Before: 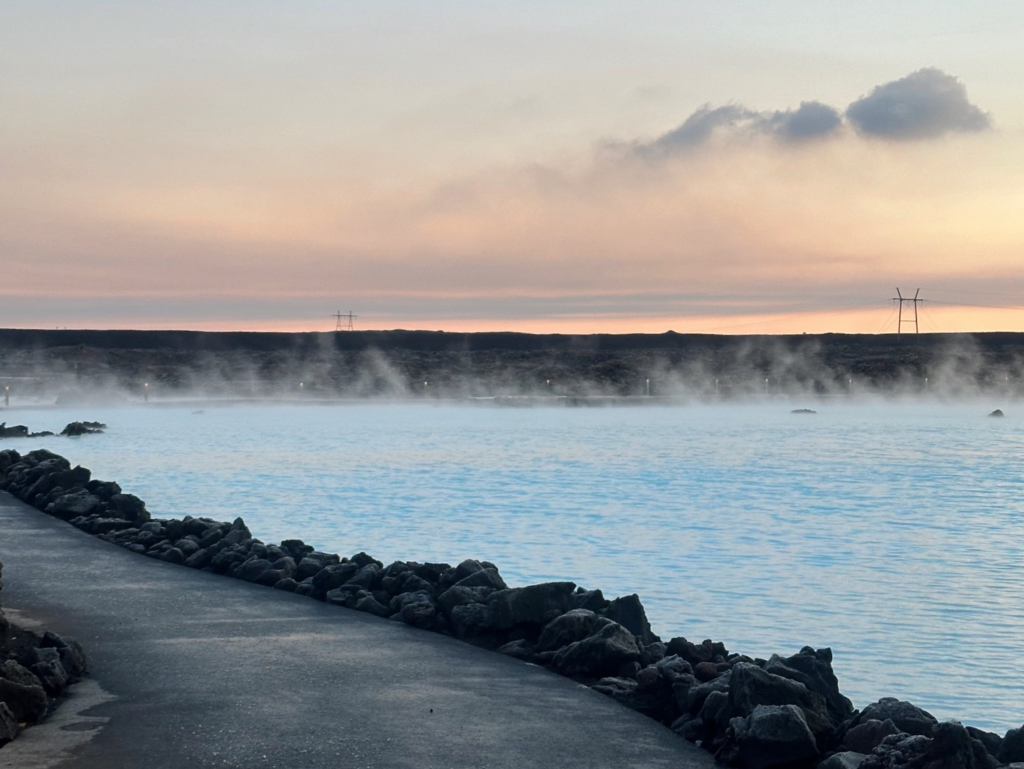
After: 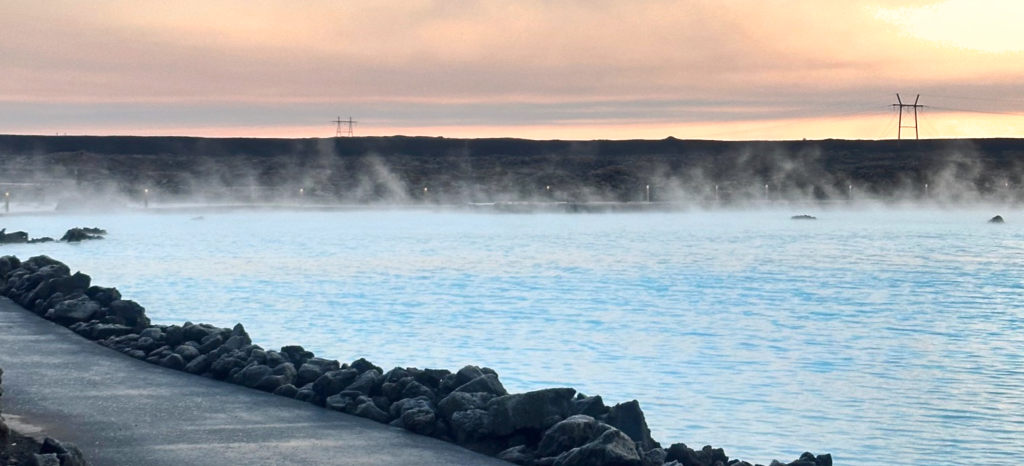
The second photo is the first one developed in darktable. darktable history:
contrast brightness saturation: contrast 0.15, brightness 0.05
tone equalizer: -8 EV 0.25 EV, -7 EV 0.417 EV, -6 EV 0.417 EV, -5 EV 0.25 EV, -3 EV -0.25 EV, -2 EV -0.417 EV, -1 EV -0.417 EV, +0 EV -0.25 EV, edges refinement/feathering 500, mask exposure compensation -1.57 EV, preserve details guided filter
crop and rotate: top 25.357%, bottom 13.942%
exposure: exposure 0.722 EV, compensate highlight preservation false
shadows and highlights: low approximation 0.01, soften with gaussian
